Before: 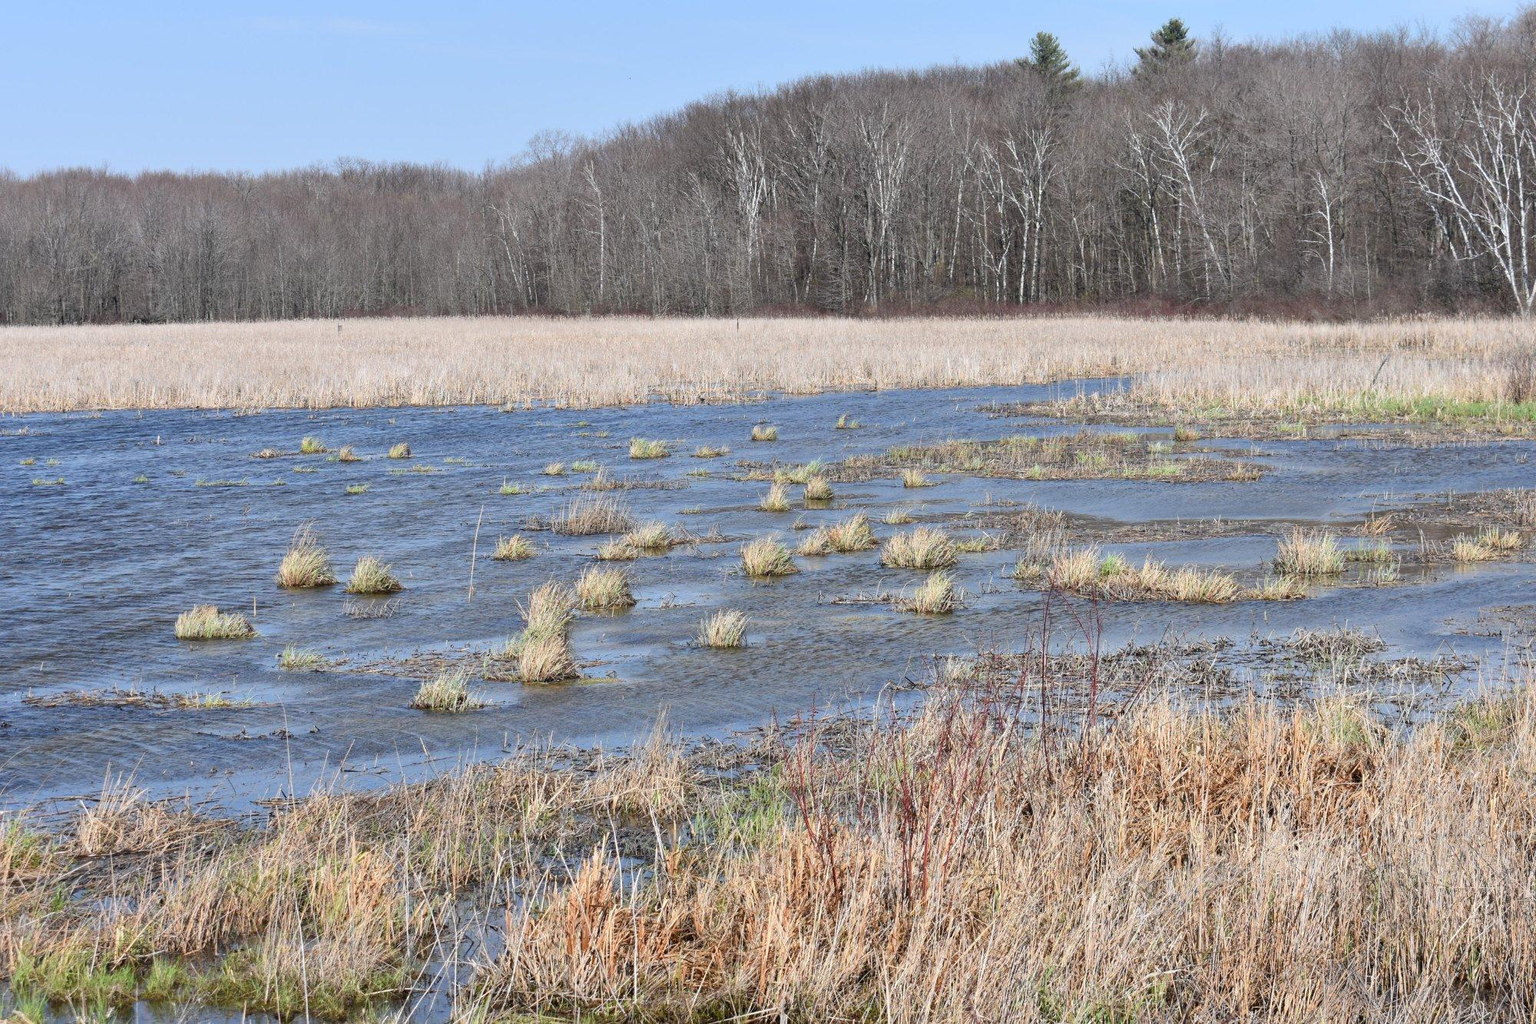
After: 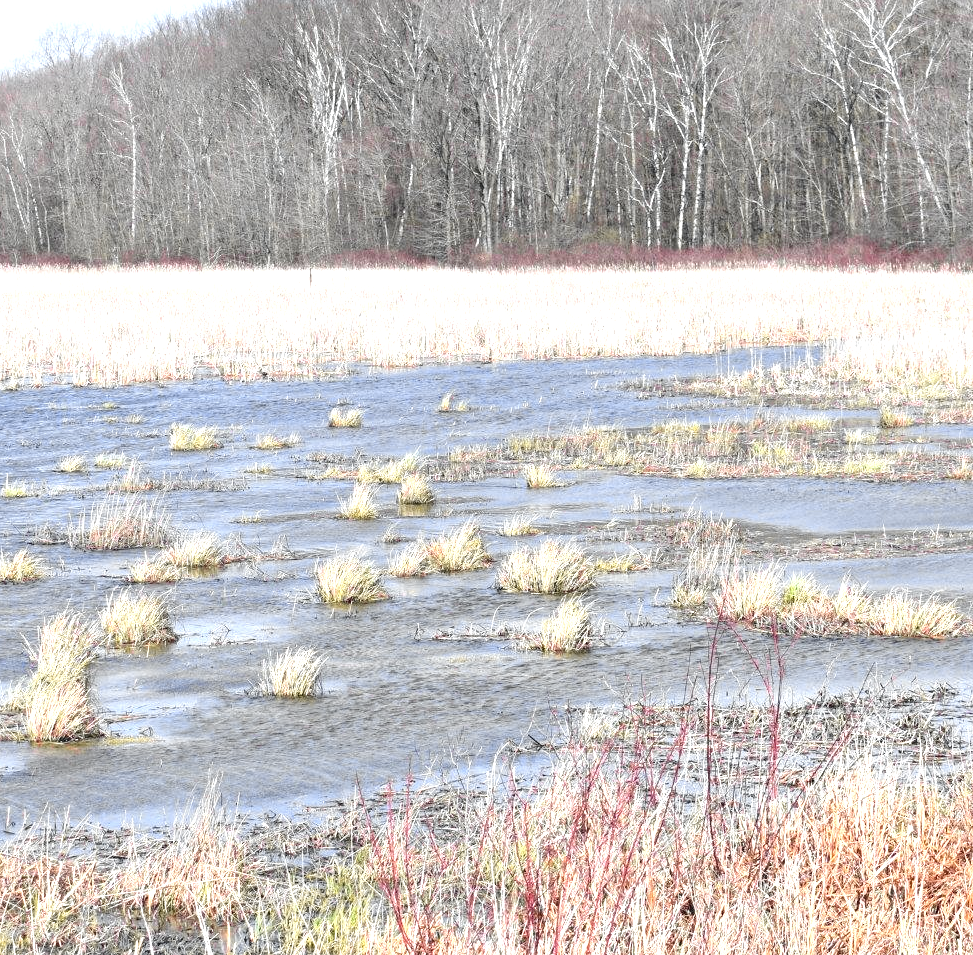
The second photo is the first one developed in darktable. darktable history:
exposure: black level correction 0, exposure 1.103 EV, compensate highlight preservation false
tone curve: curves: ch0 [(0, 0.012) (0.036, 0.035) (0.274, 0.288) (0.504, 0.536) (0.844, 0.84) (1, 0.983)]; ch1 [(0, 0) (0.389, 0.403) (0.462, 0.486) (0.499, 0.498) (0.511, 0.502) (0.536, 0.547) (0.567, 0.588) (0.626, 0.645) (0.749, 0.781) (1, 1)]; ch2 [(0, 0) (0.457, 0.486) (0.5, 0.5) (0.56, 0.551) (0.615, 0.607) (0.704, 0.732) (1, 1)], color space Lab, independent channels, preserve colors none
crop: left 32.524%, top 10.961%, right 18.789%, bottom 17.392%
